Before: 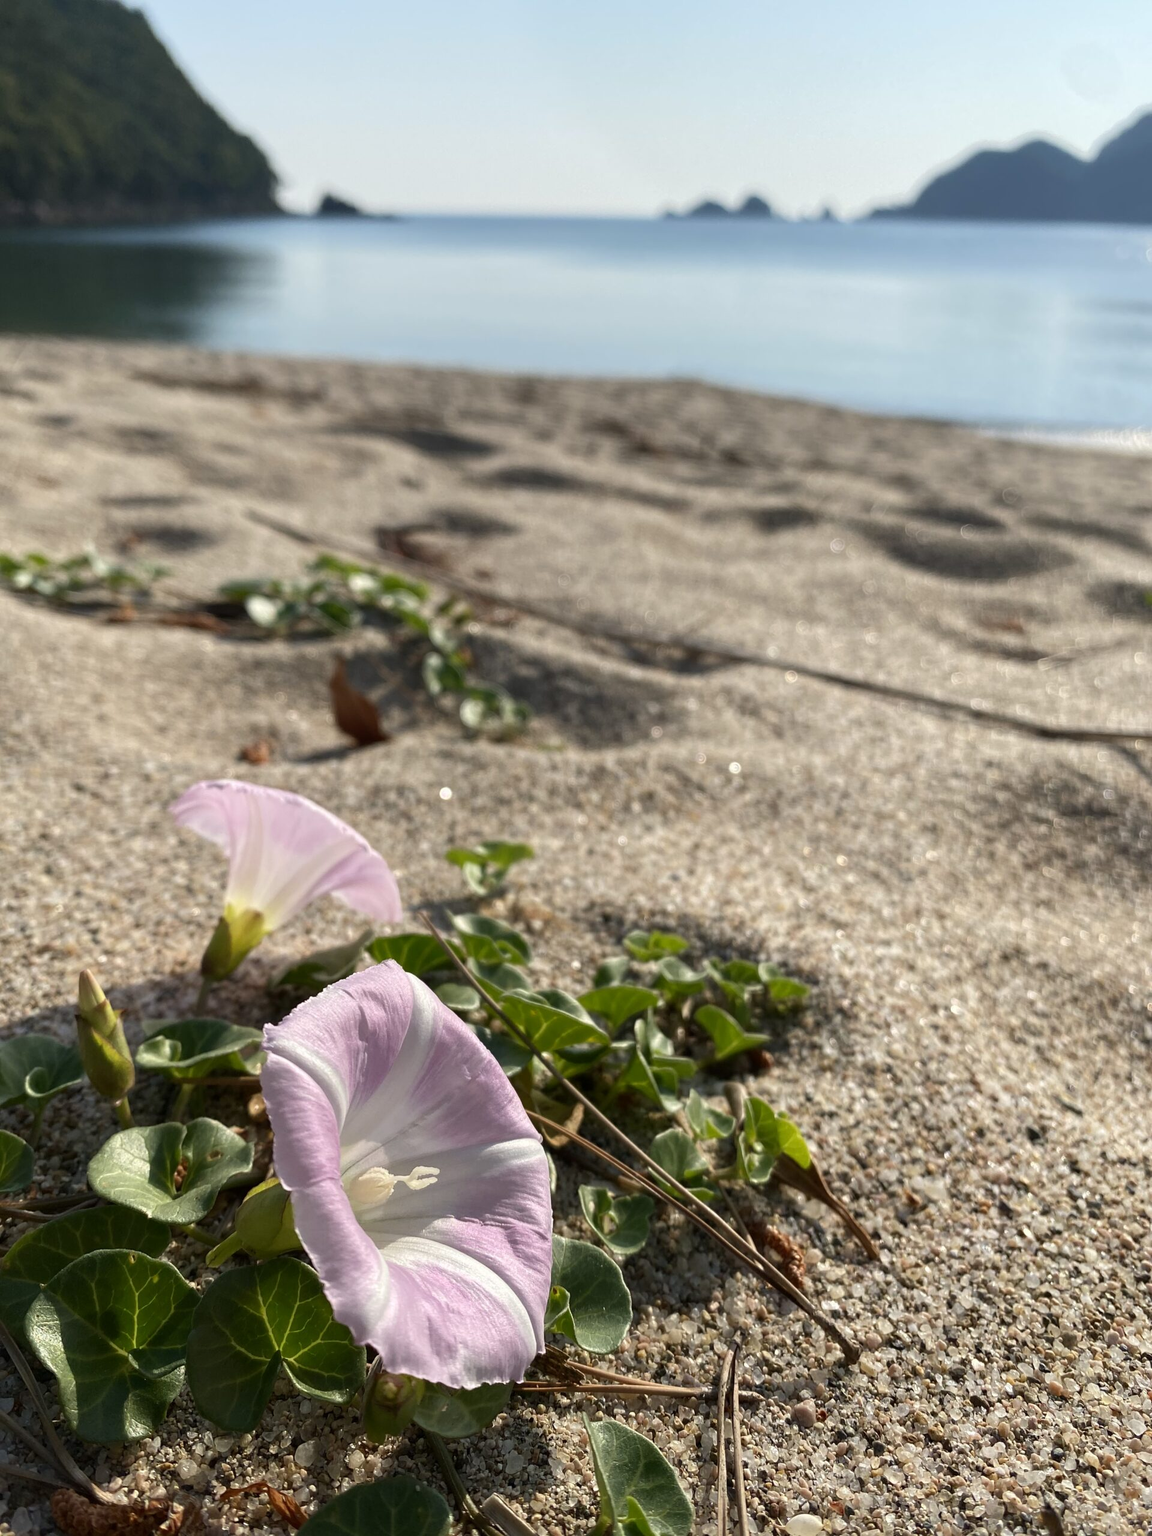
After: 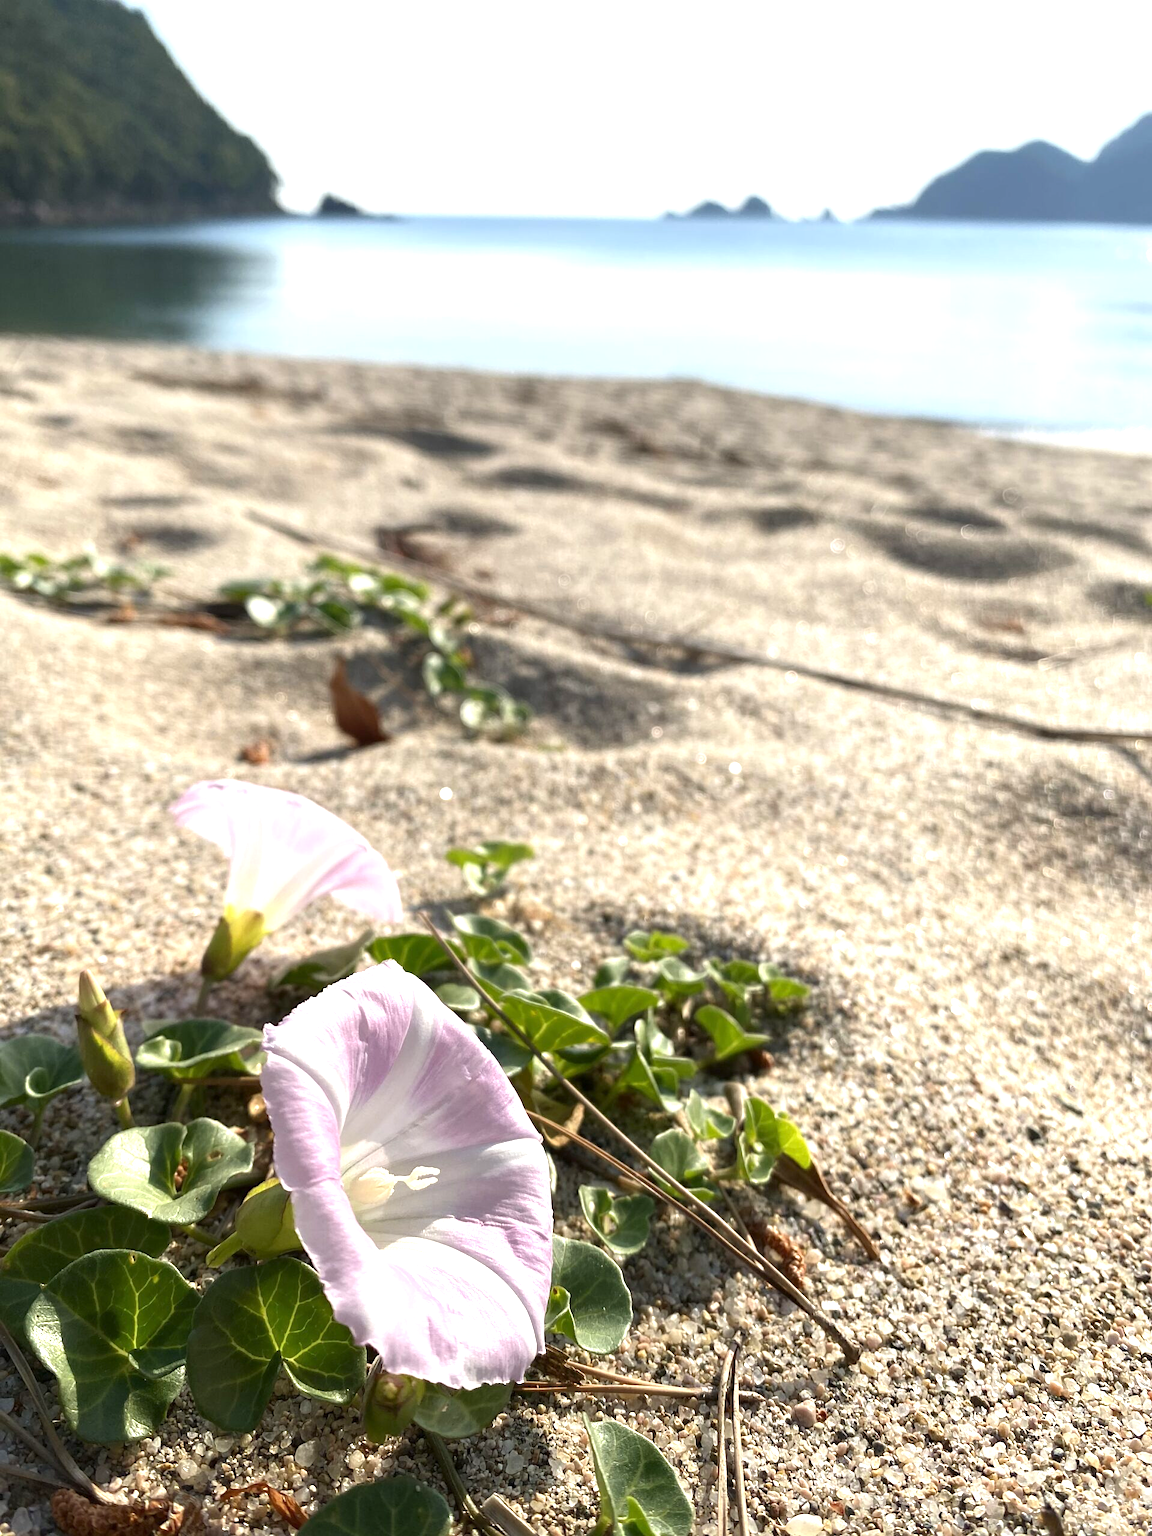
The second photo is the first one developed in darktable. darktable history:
exposure: exposure 0.951 EV, compensate exposure bias true, compensate highlight preservation false
